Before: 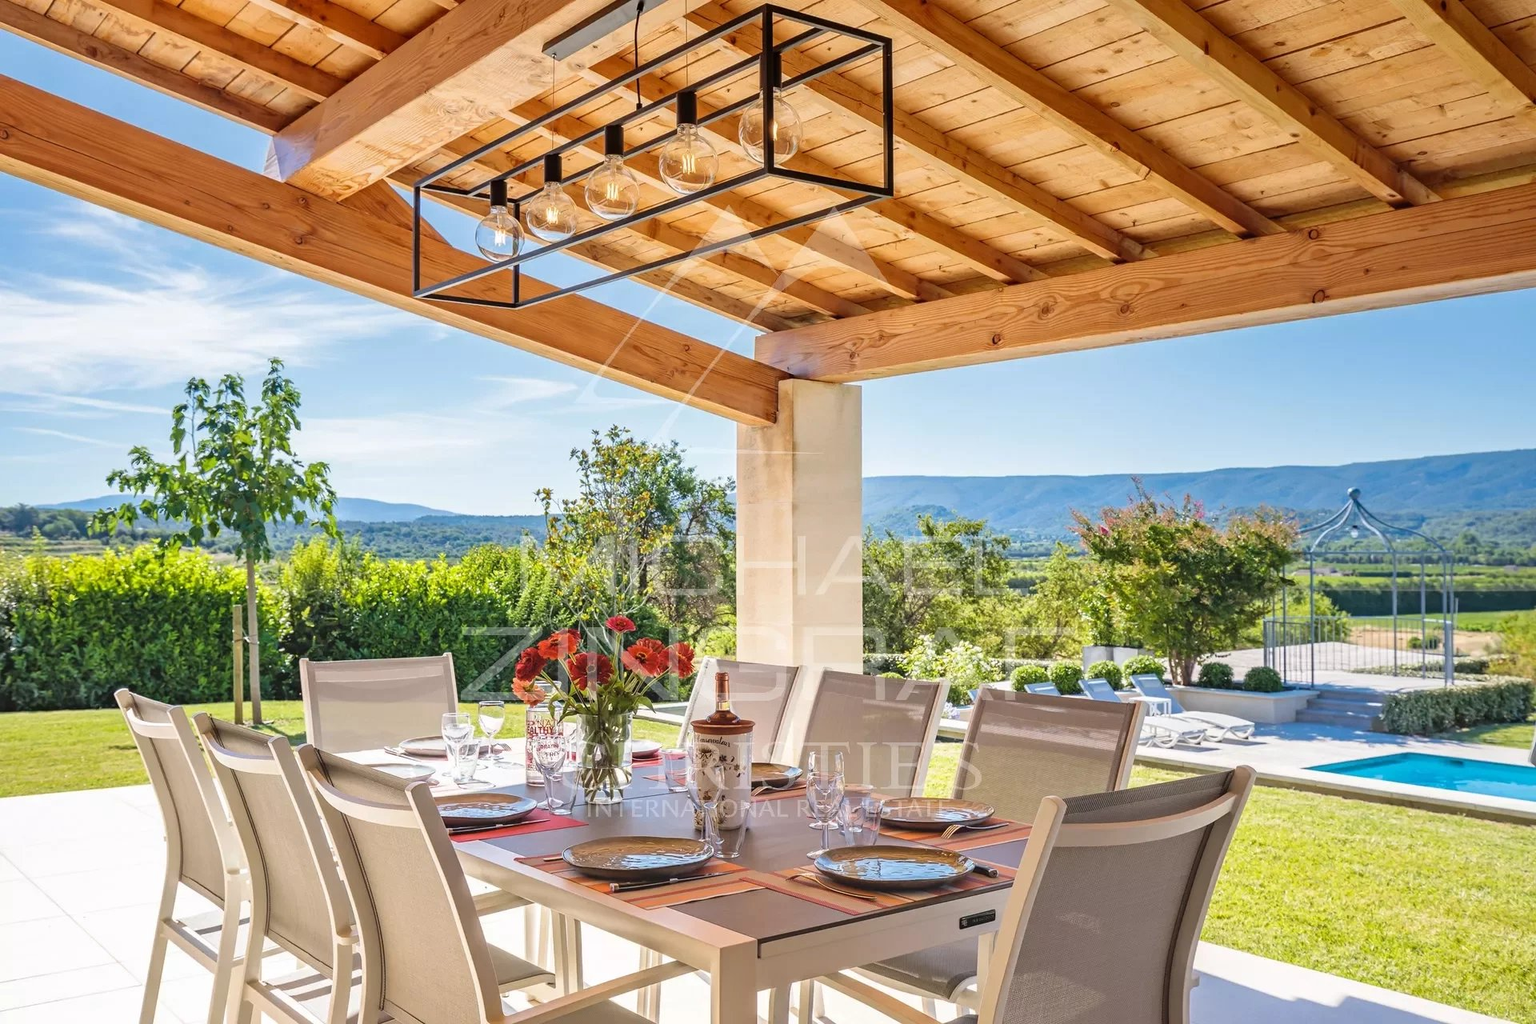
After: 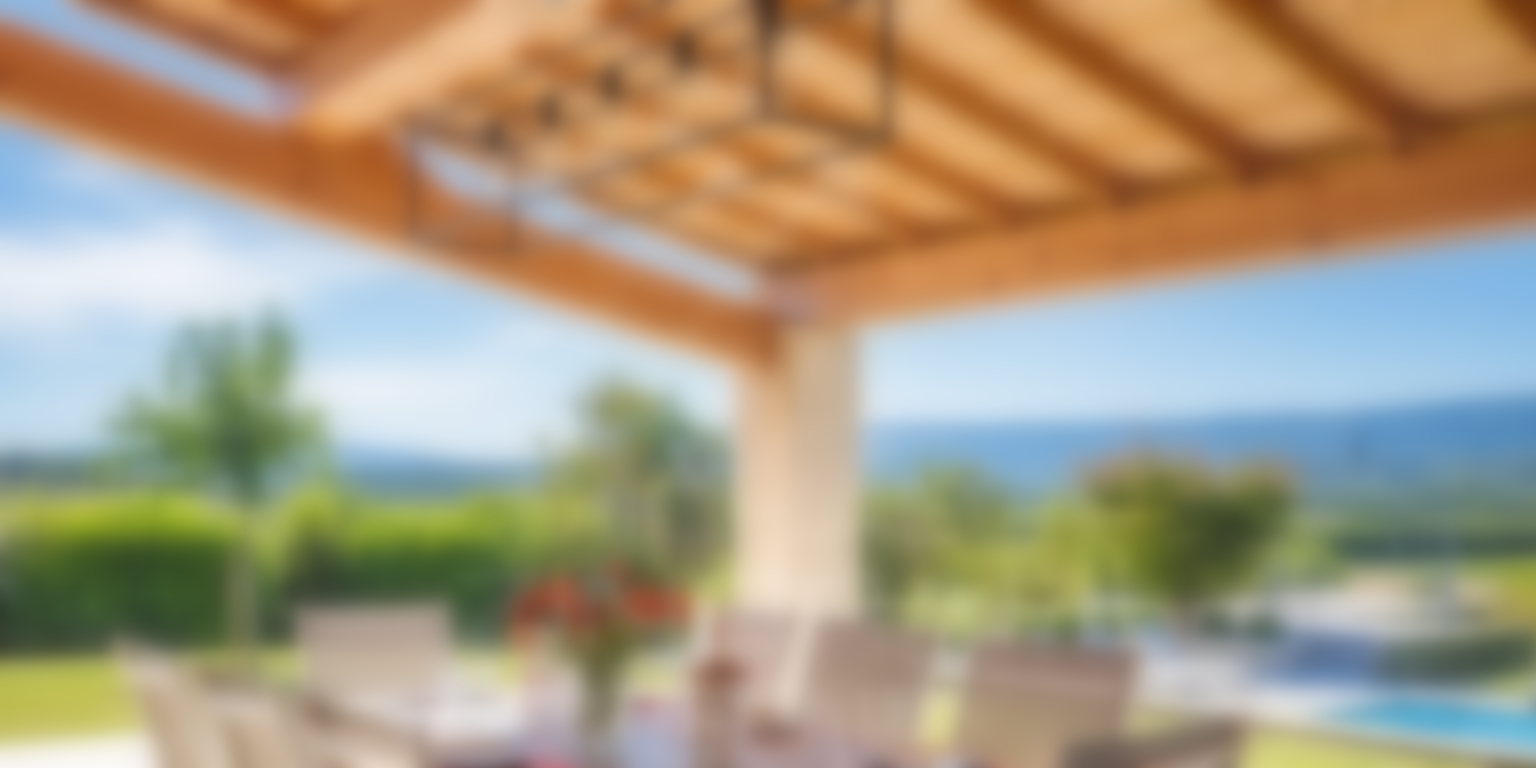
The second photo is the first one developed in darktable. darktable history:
crop: left 0.387%, top 5.469%, bottom 19.809%
lowpass: radius 16, unbound 0
